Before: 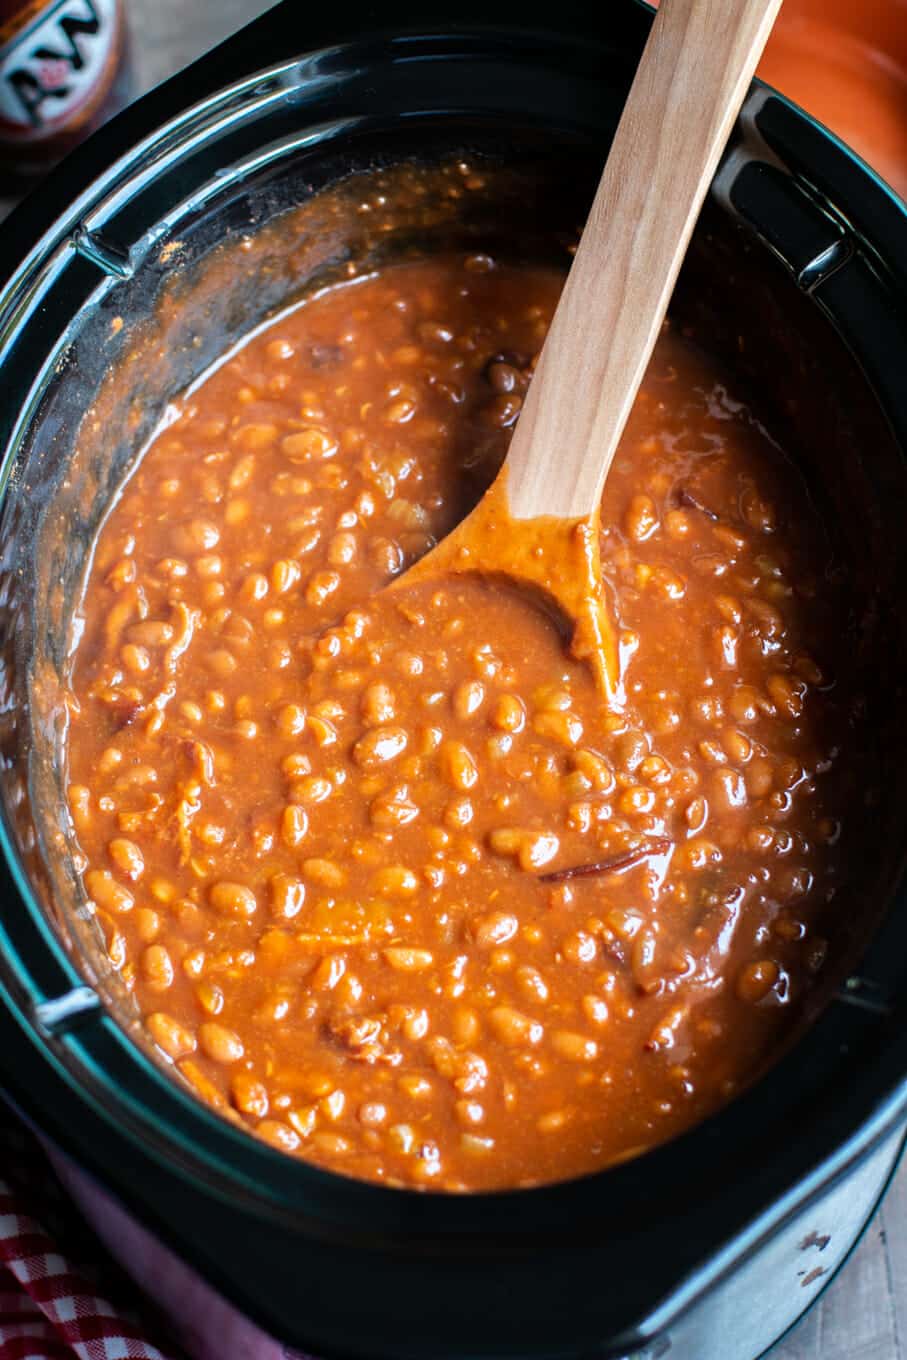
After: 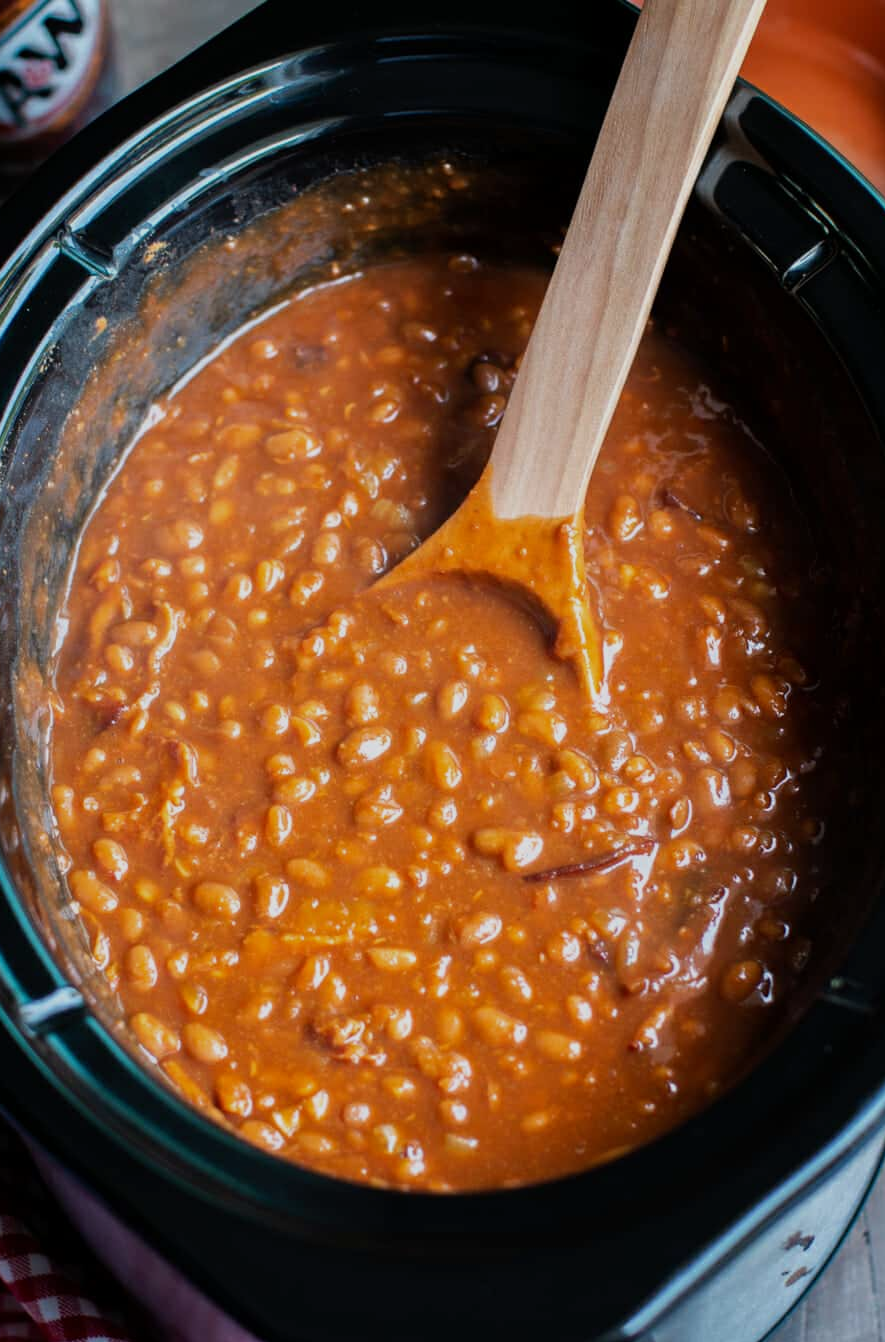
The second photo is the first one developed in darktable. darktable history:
exposure: exposure -0.462 EV, compensate highlight preservation false
crop and rotate: left 1.774%, right 0.633%, bottom 1.28%
